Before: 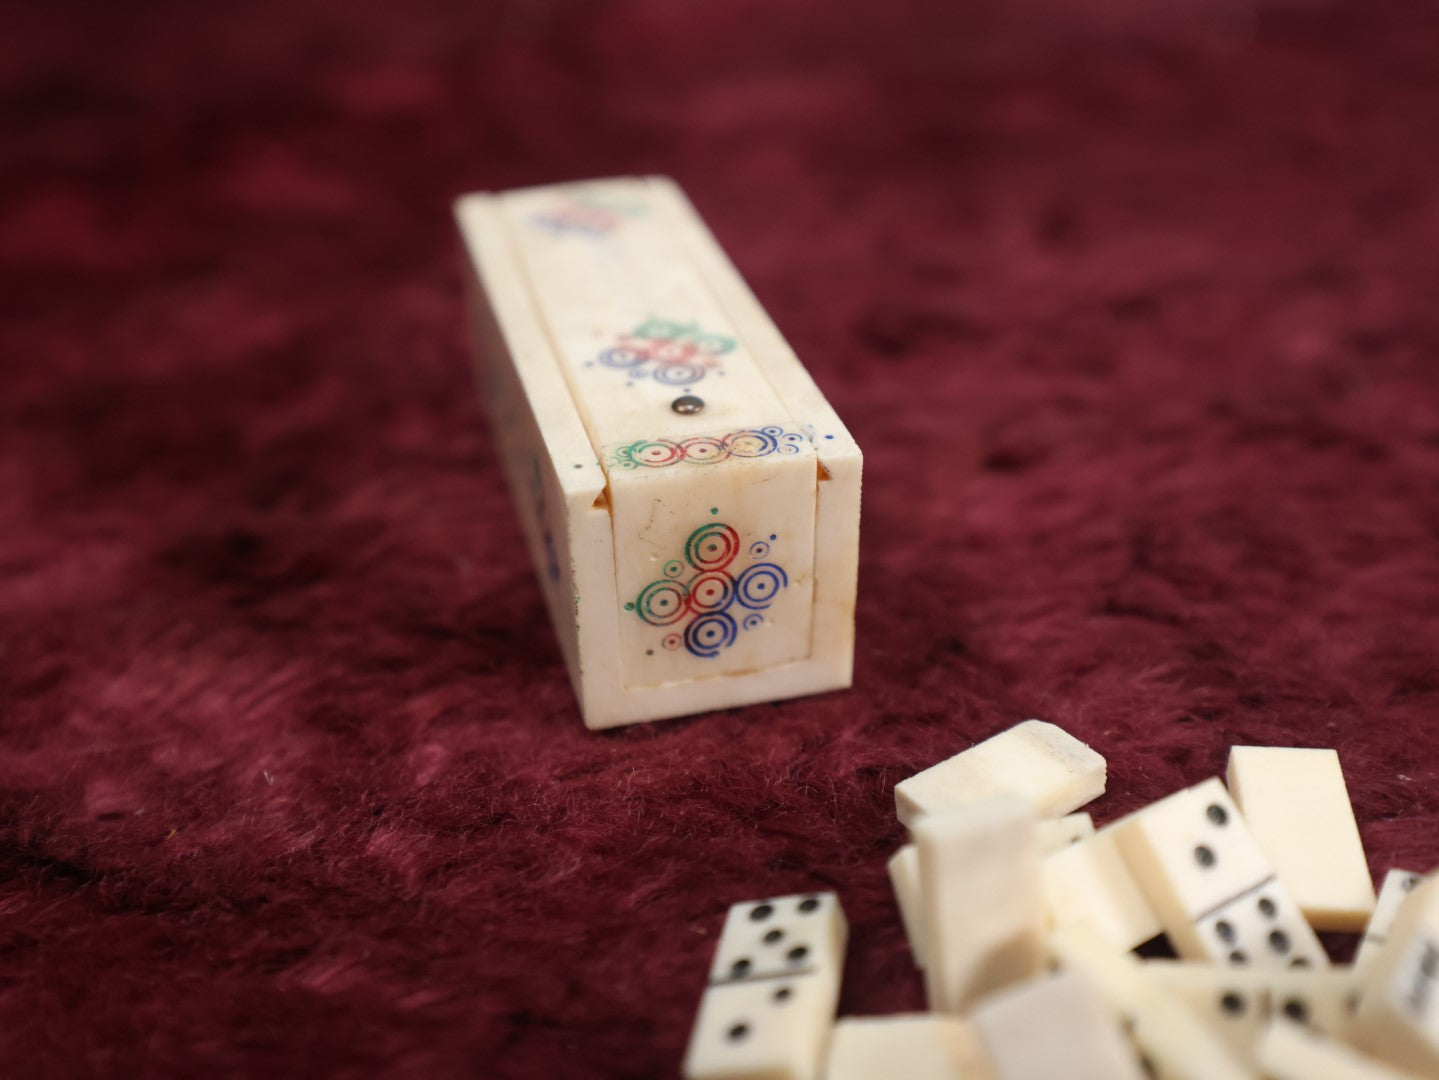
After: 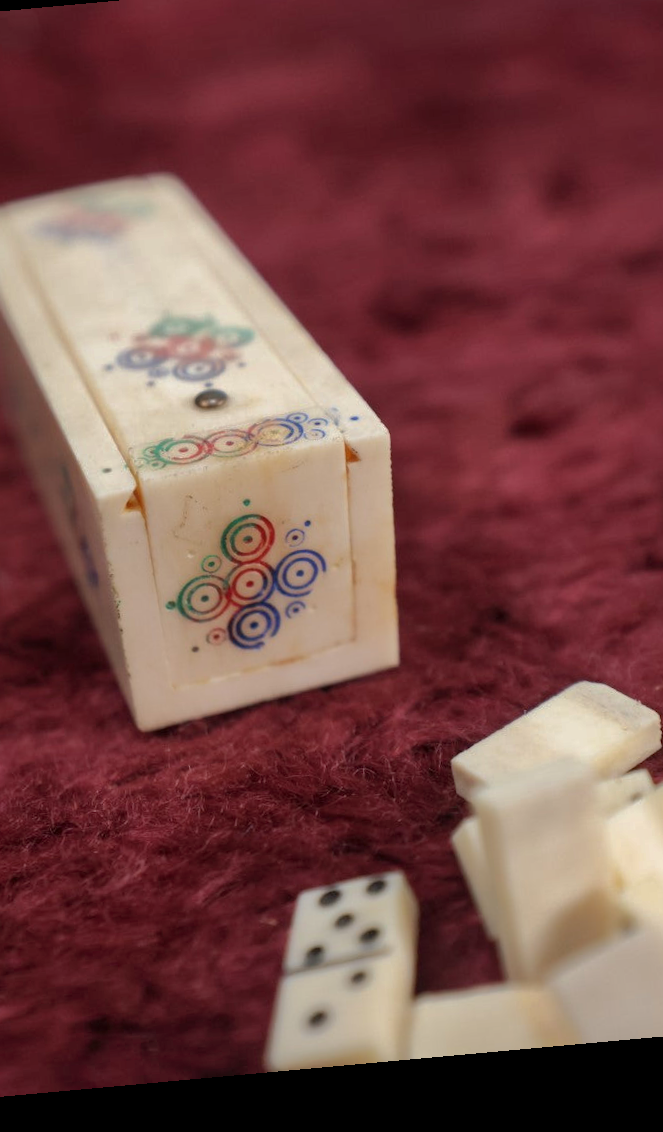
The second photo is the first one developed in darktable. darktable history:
rotate and perspective: rotation -5.2°, automatic cropping off
crop: left 33.452%, top 6.025%, right 23.155%
local contrast: mode bilateral grid, contrast 20, coarseness 50, detail 120%, midtone range 0.2
shadows and highlights: shadows 40, highlights -60
